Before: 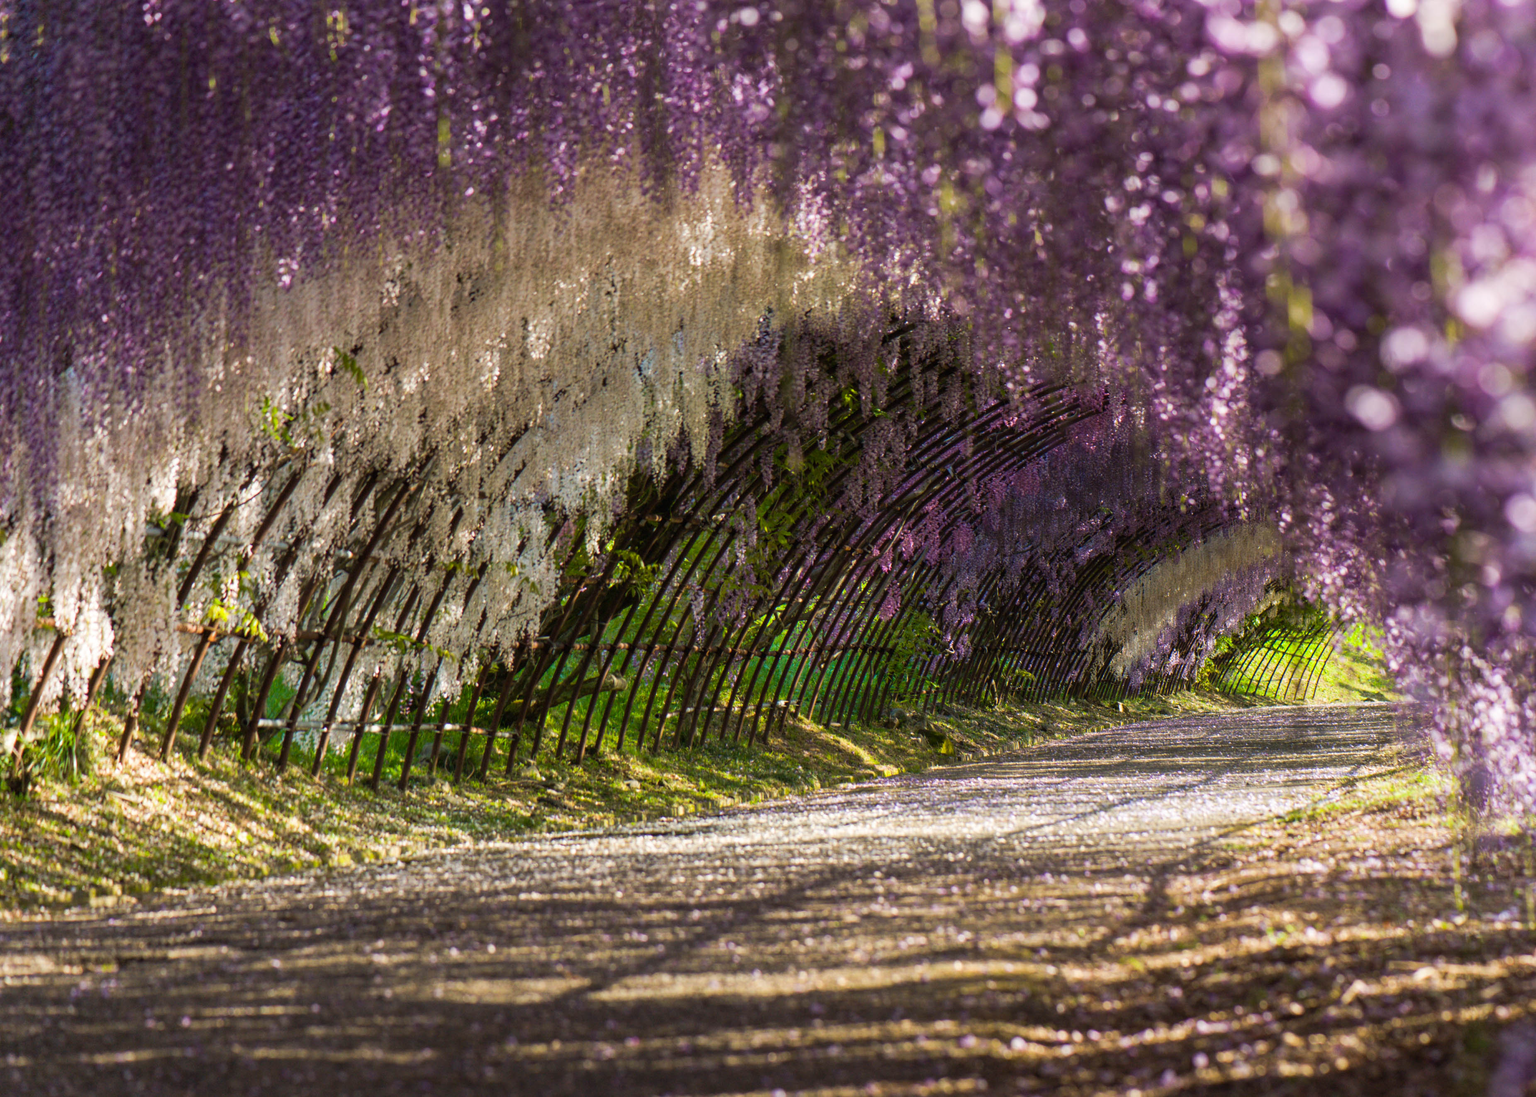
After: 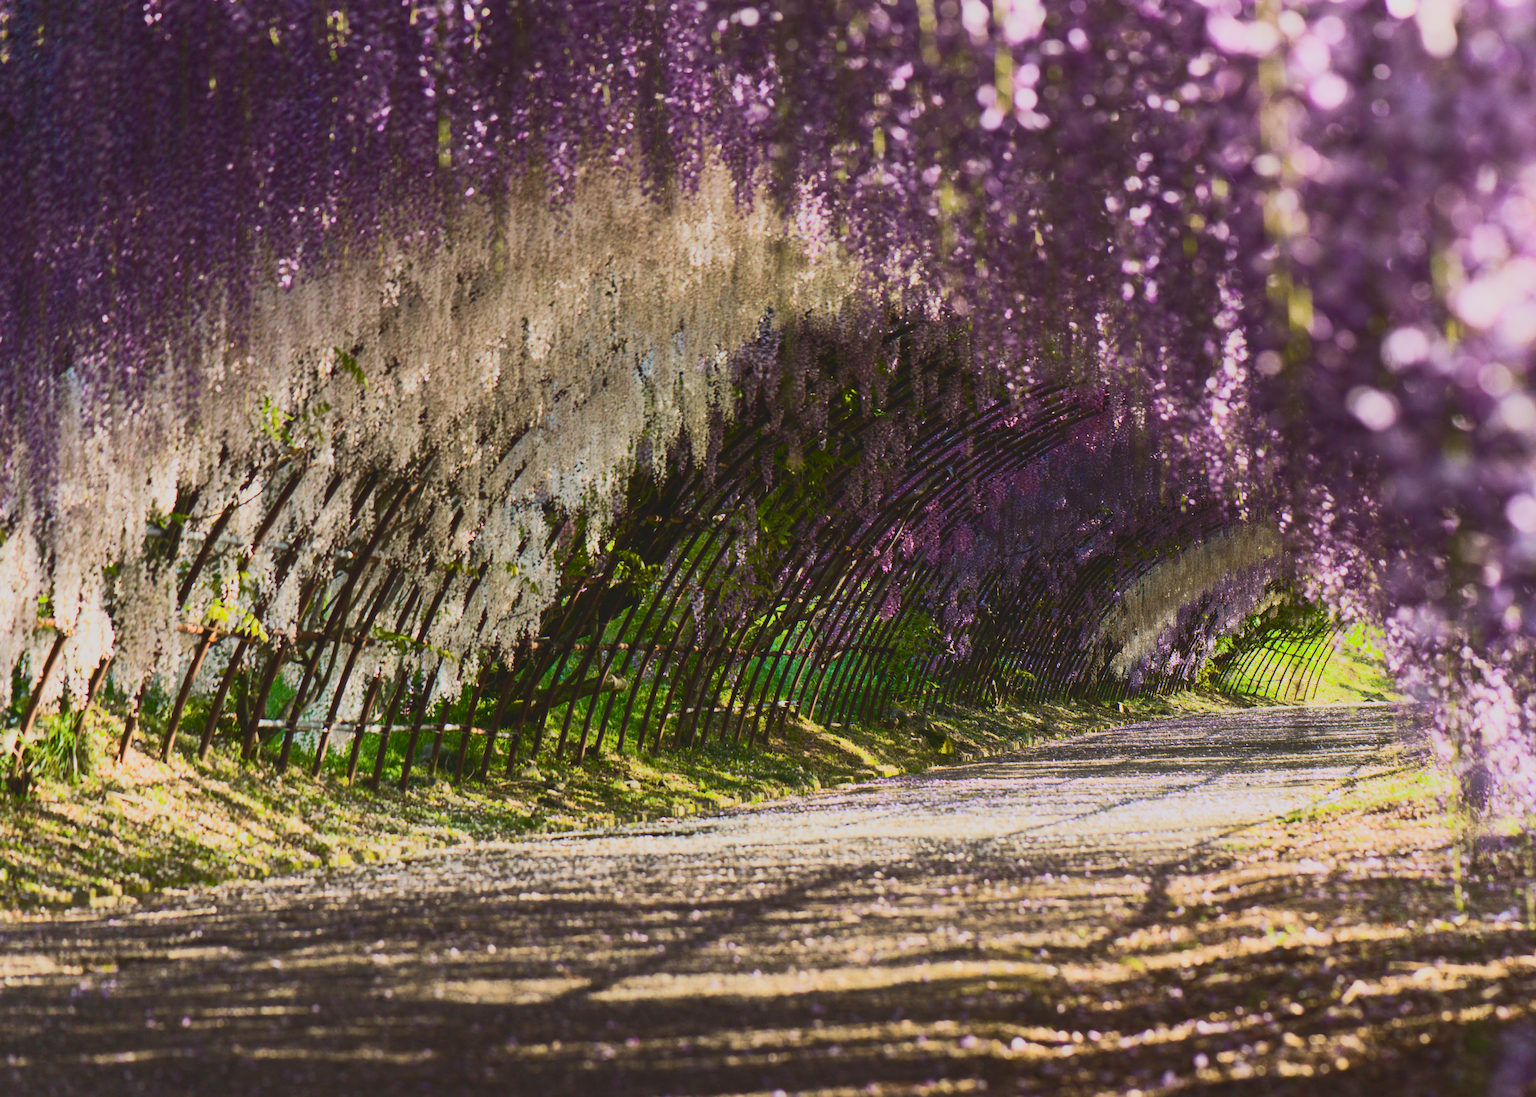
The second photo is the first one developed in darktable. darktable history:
local contrast: detail 72%
contrast brightness saturation: contrast 0.371, brightness 0.099
